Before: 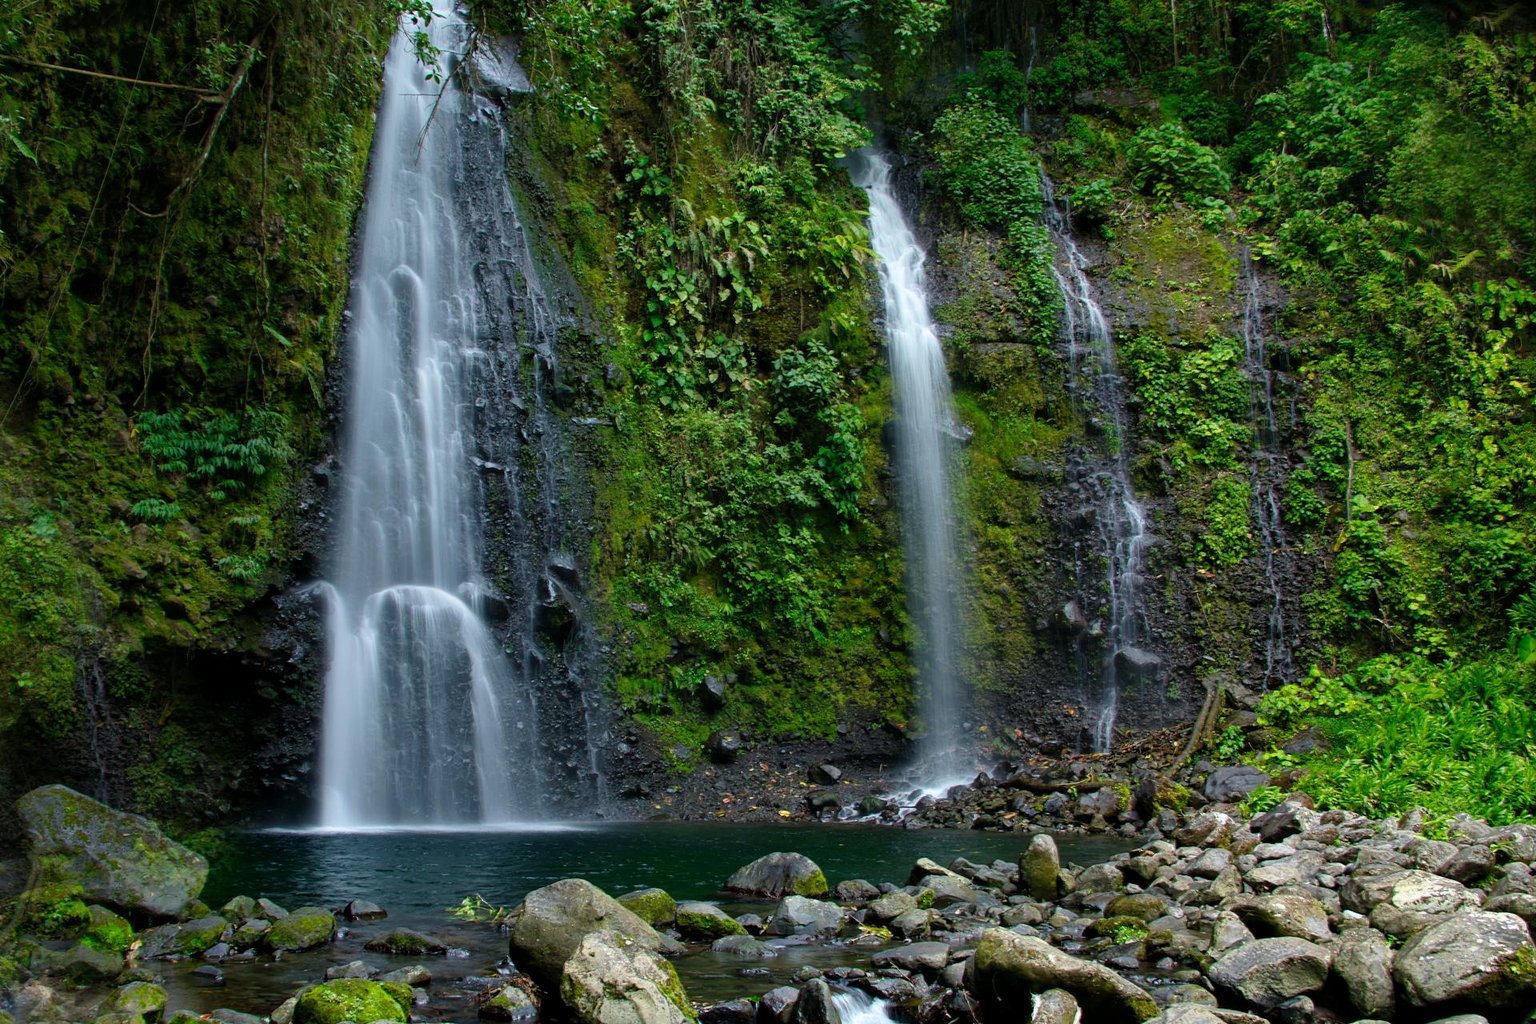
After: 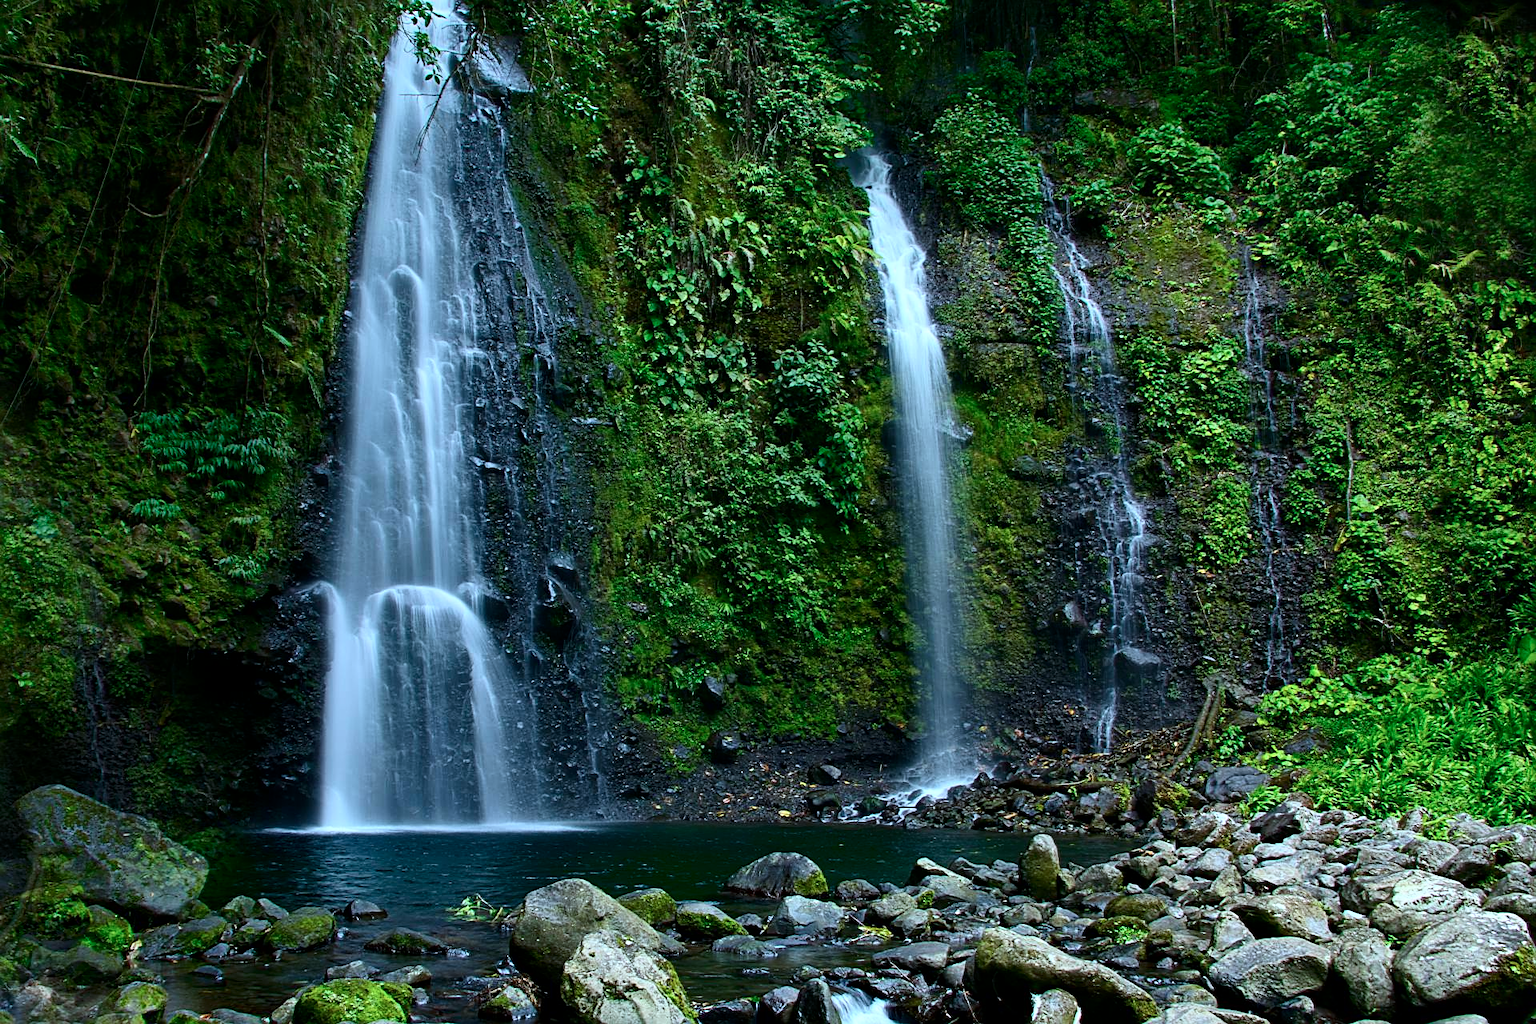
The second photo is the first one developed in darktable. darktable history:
sharpen: on, module defaults
color calibration: illuminant Planckian (black body), x 0.378, y 0.375, temperature 4025.9 K, saturation algorithm version 1 (2020)
contrast brightness saturation: contrast 0.215
